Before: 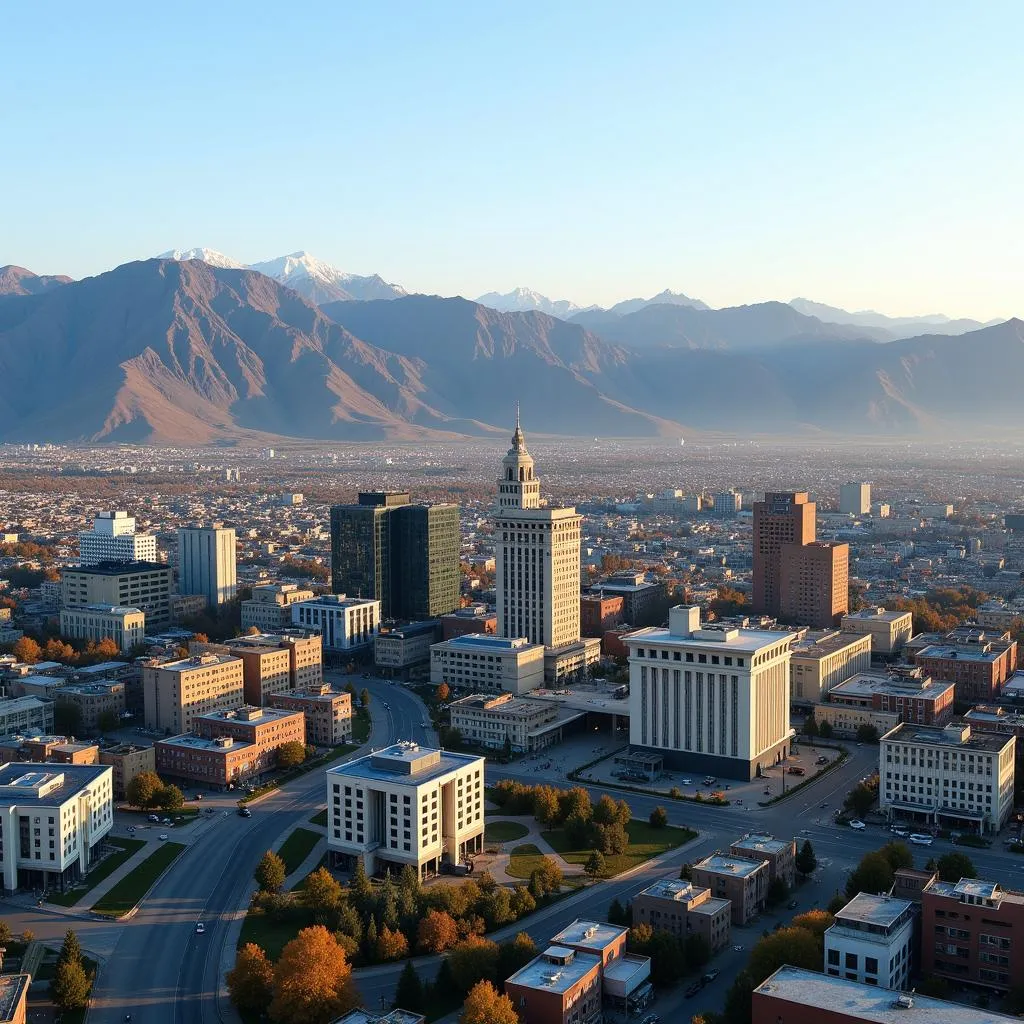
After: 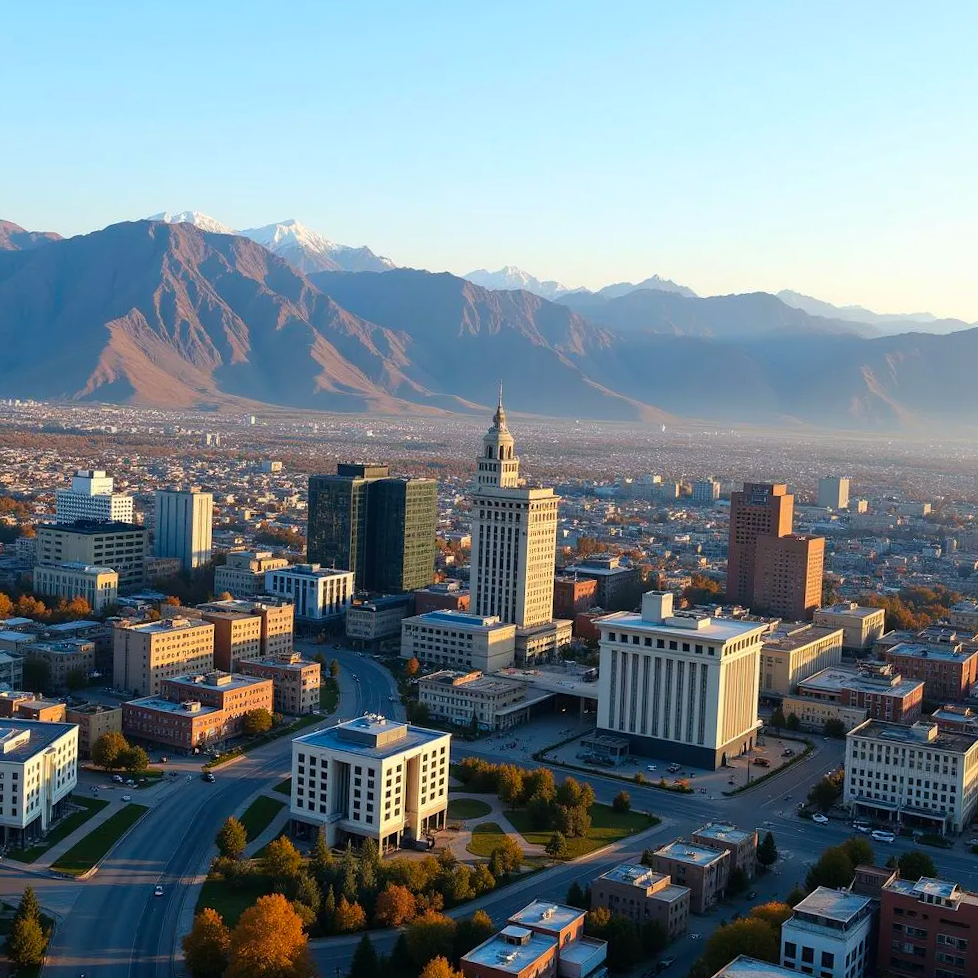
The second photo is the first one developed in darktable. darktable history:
crop and rotate: angle -2.72°
color balance rgb: perceptual saturation grading › global saturation 0.477%, global vibrance 33.164%
